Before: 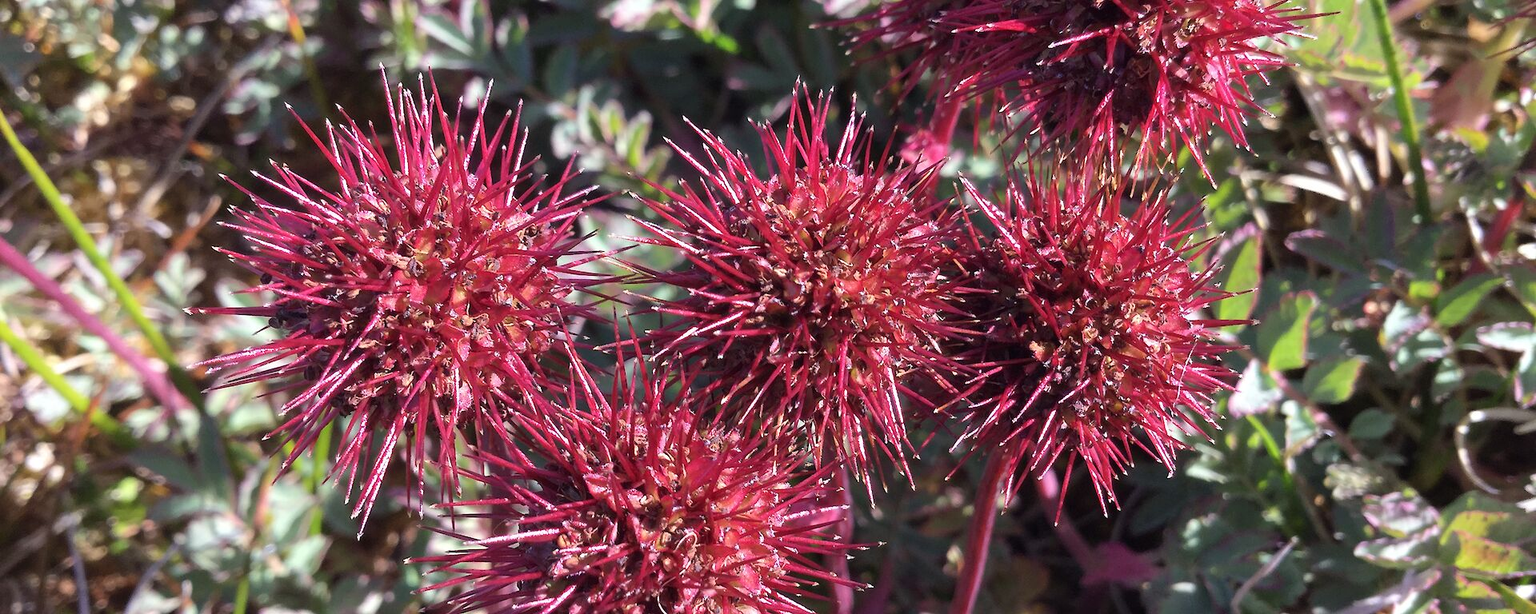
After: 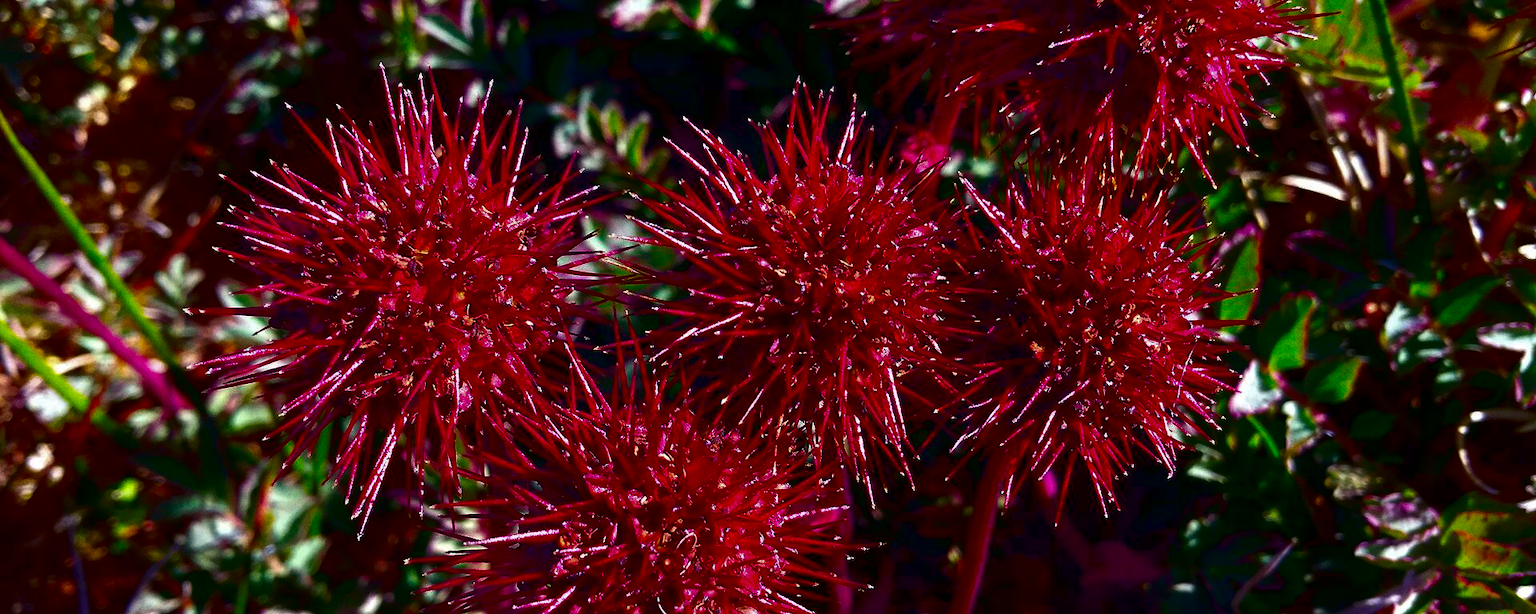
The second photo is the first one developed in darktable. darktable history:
contrast brightness saturation: brightness -1, saturation 1
grain: coarseness 3.21 ISO
